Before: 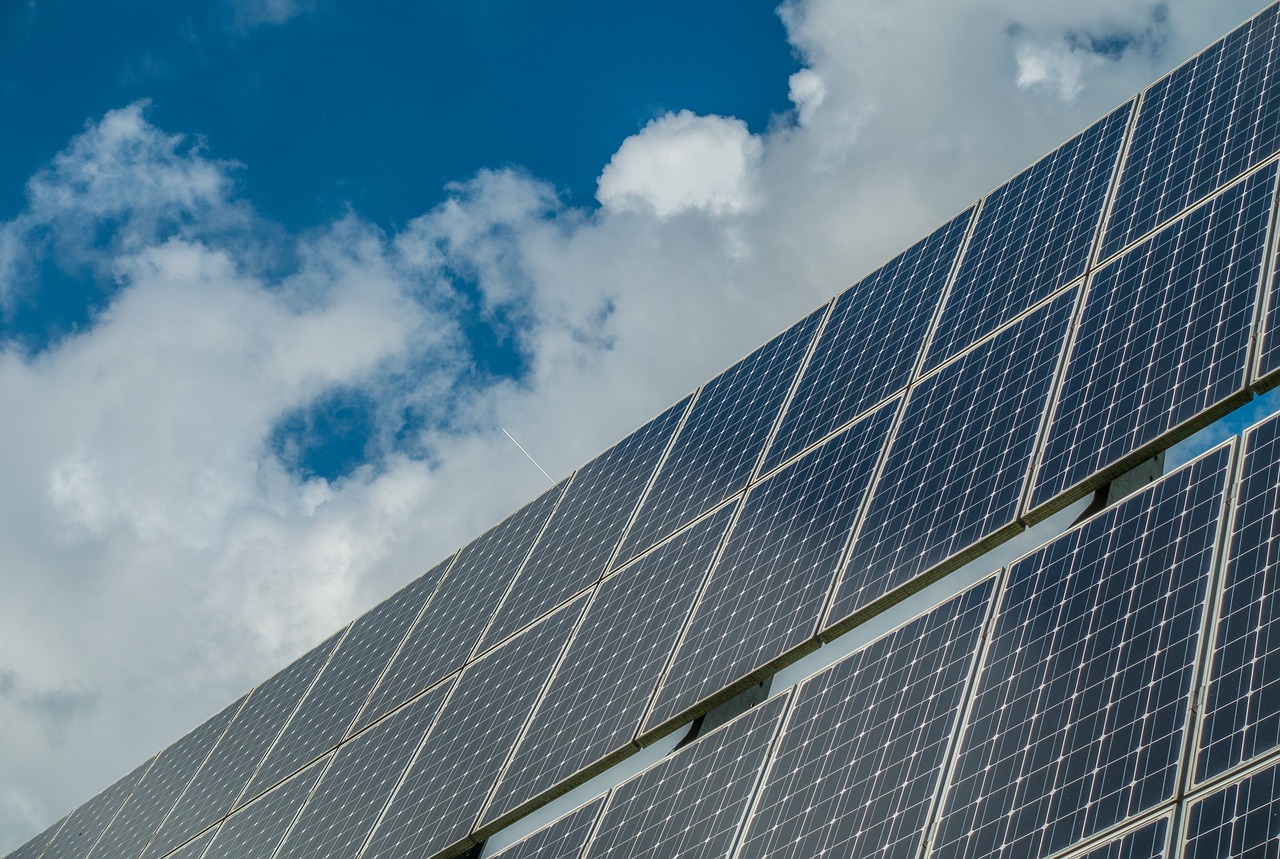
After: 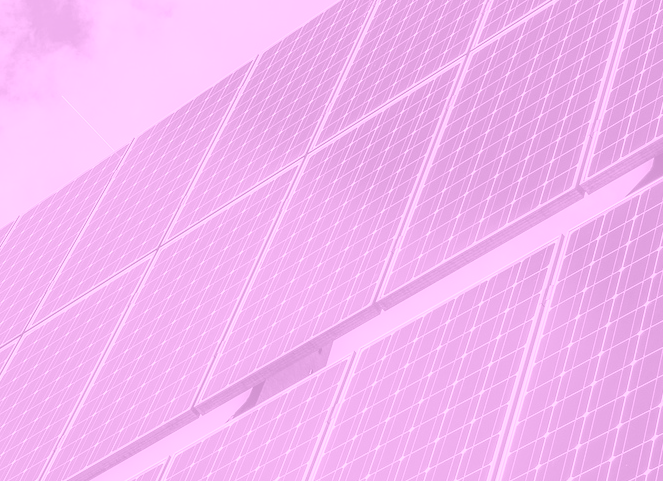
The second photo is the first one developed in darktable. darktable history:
colorize: hue 331.2°, saturation 75%, source mix 30.28%, lightness 70.52%, version 1
crop: left 34.479%, top 38.822%, right 13.718%, bottom 5.172%
